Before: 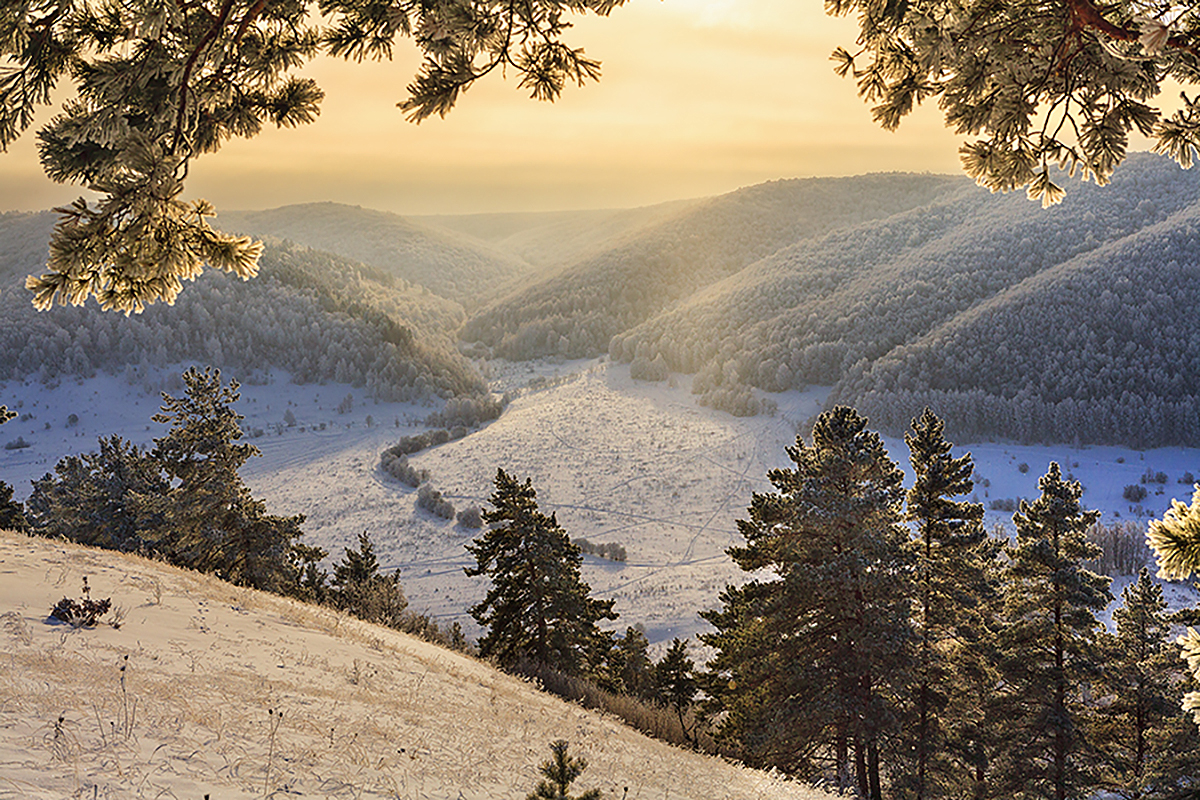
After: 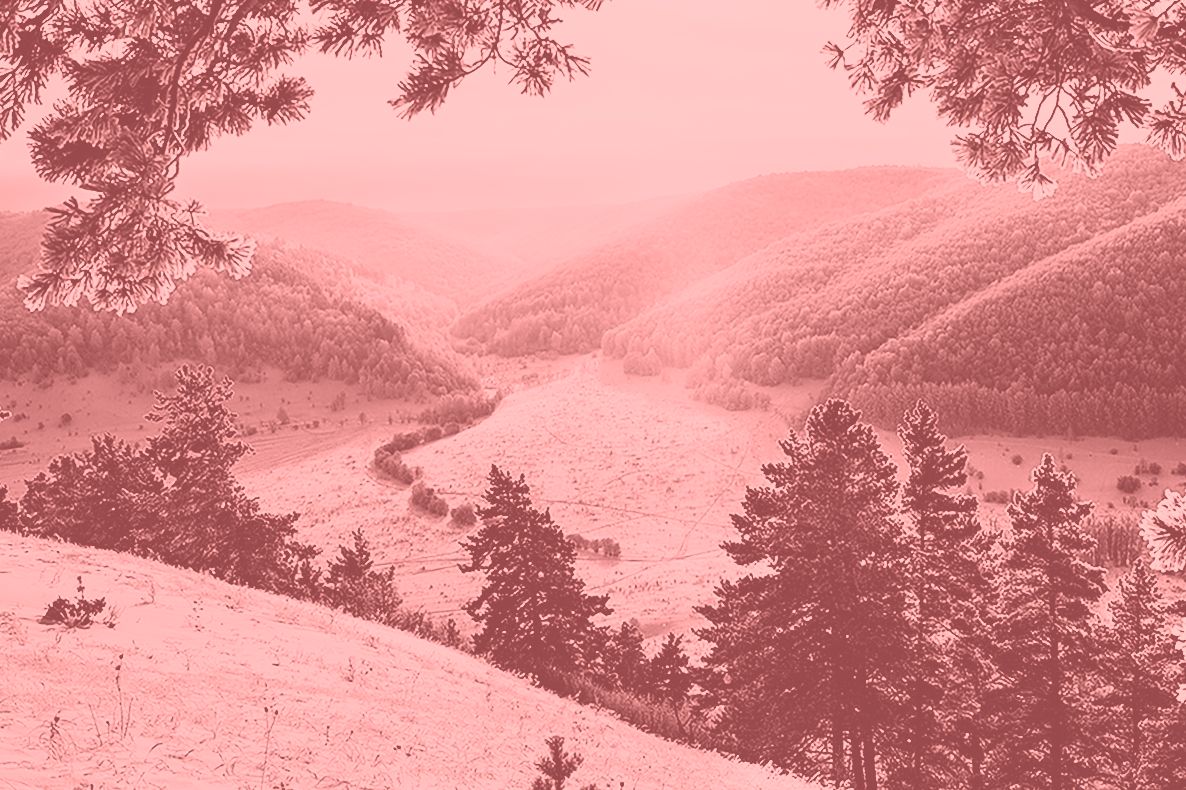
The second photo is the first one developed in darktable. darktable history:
colorize: saturation 51%, source mix 50.67%, lightness 50.67%
rotate and perspective: rotation -0.45°, automatic cropping original format, crop left 0.008, crop right 0.992, crop top 0.012, crop bottom 0.988
contrast brightness saturation: contrast 0.26, brightness 0.02, saturation 0.87
filmic rgb: black relative exposure -5 EV, white relative exposure 3.5 EV, hardness 3.19, contrast 1.4, highlights saturation mix -50%
